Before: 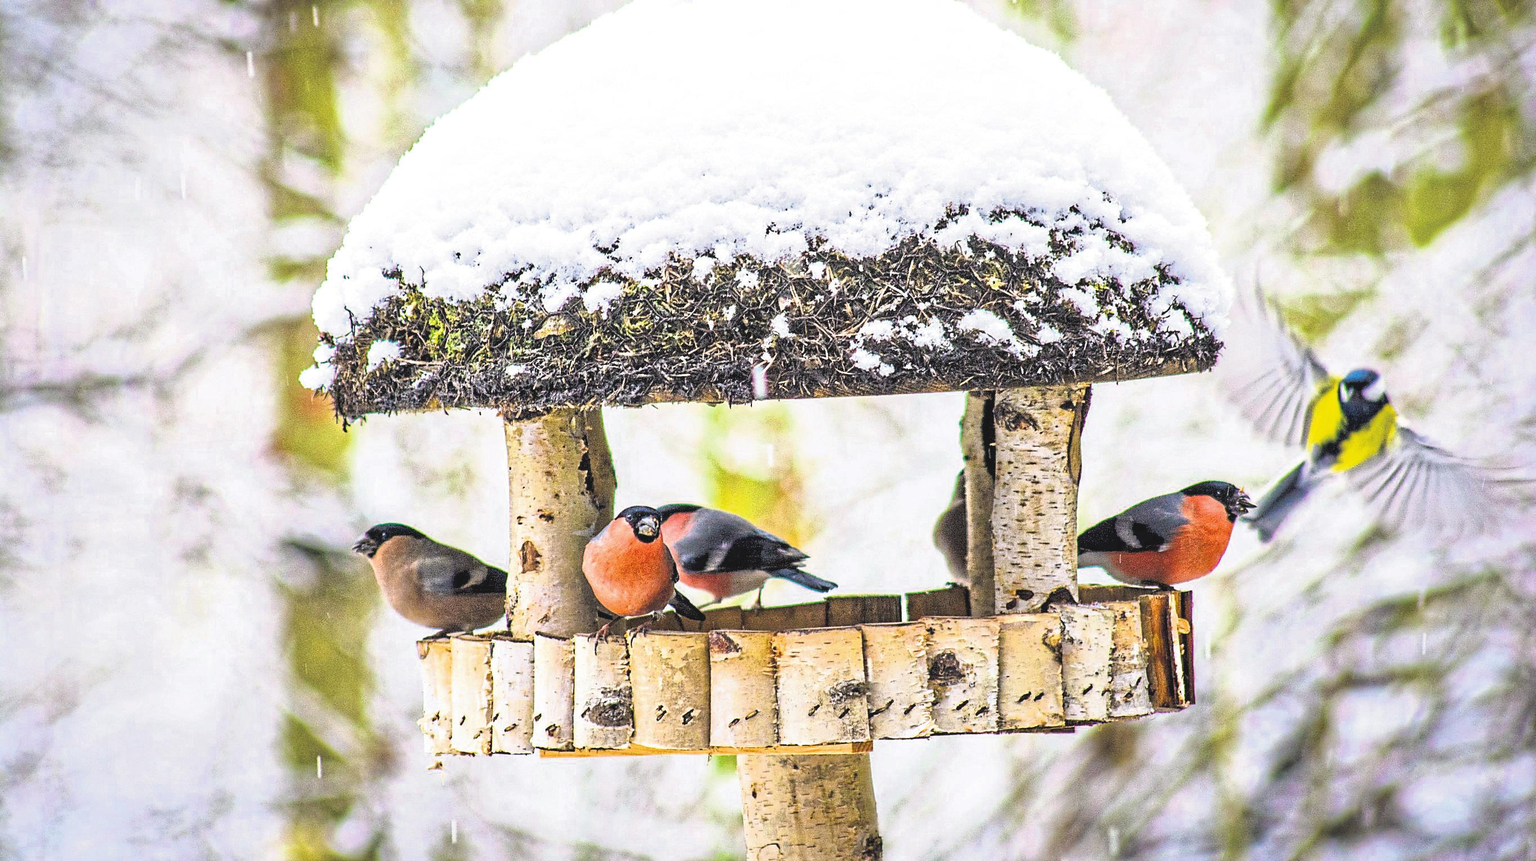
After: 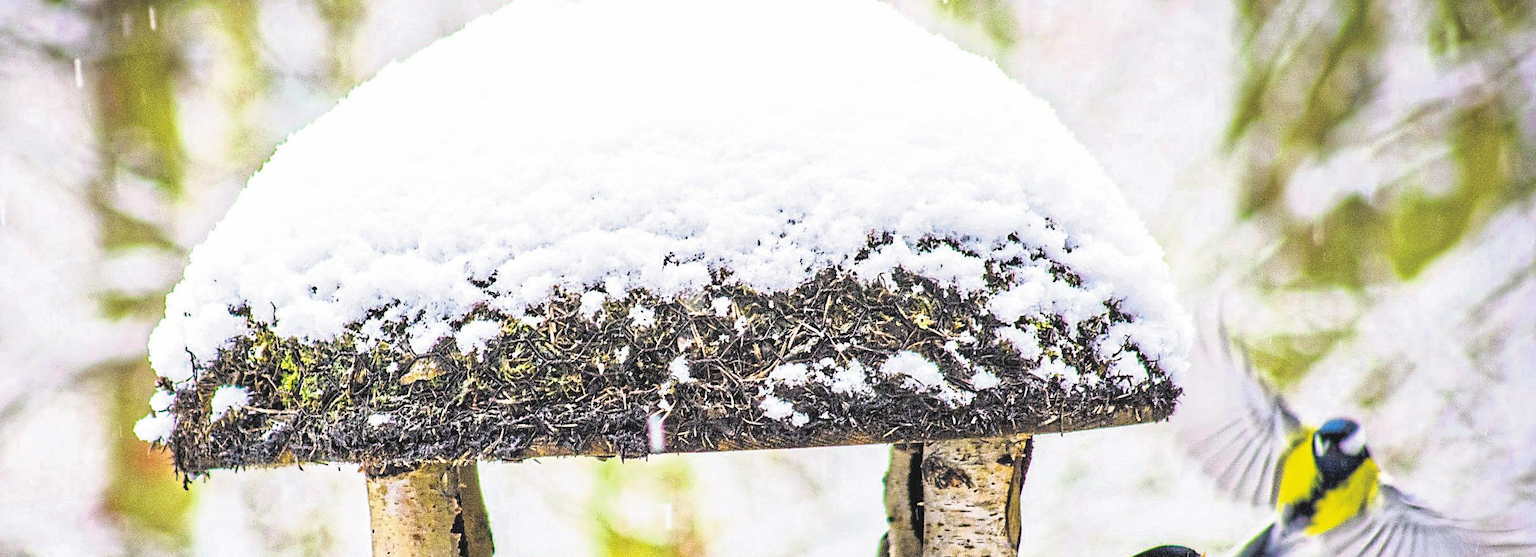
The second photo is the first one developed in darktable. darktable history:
crop and rotate: left 11.812%, bottom 42.776%
exposure: exposure -0.01 EV, compensate highlight preservation false
